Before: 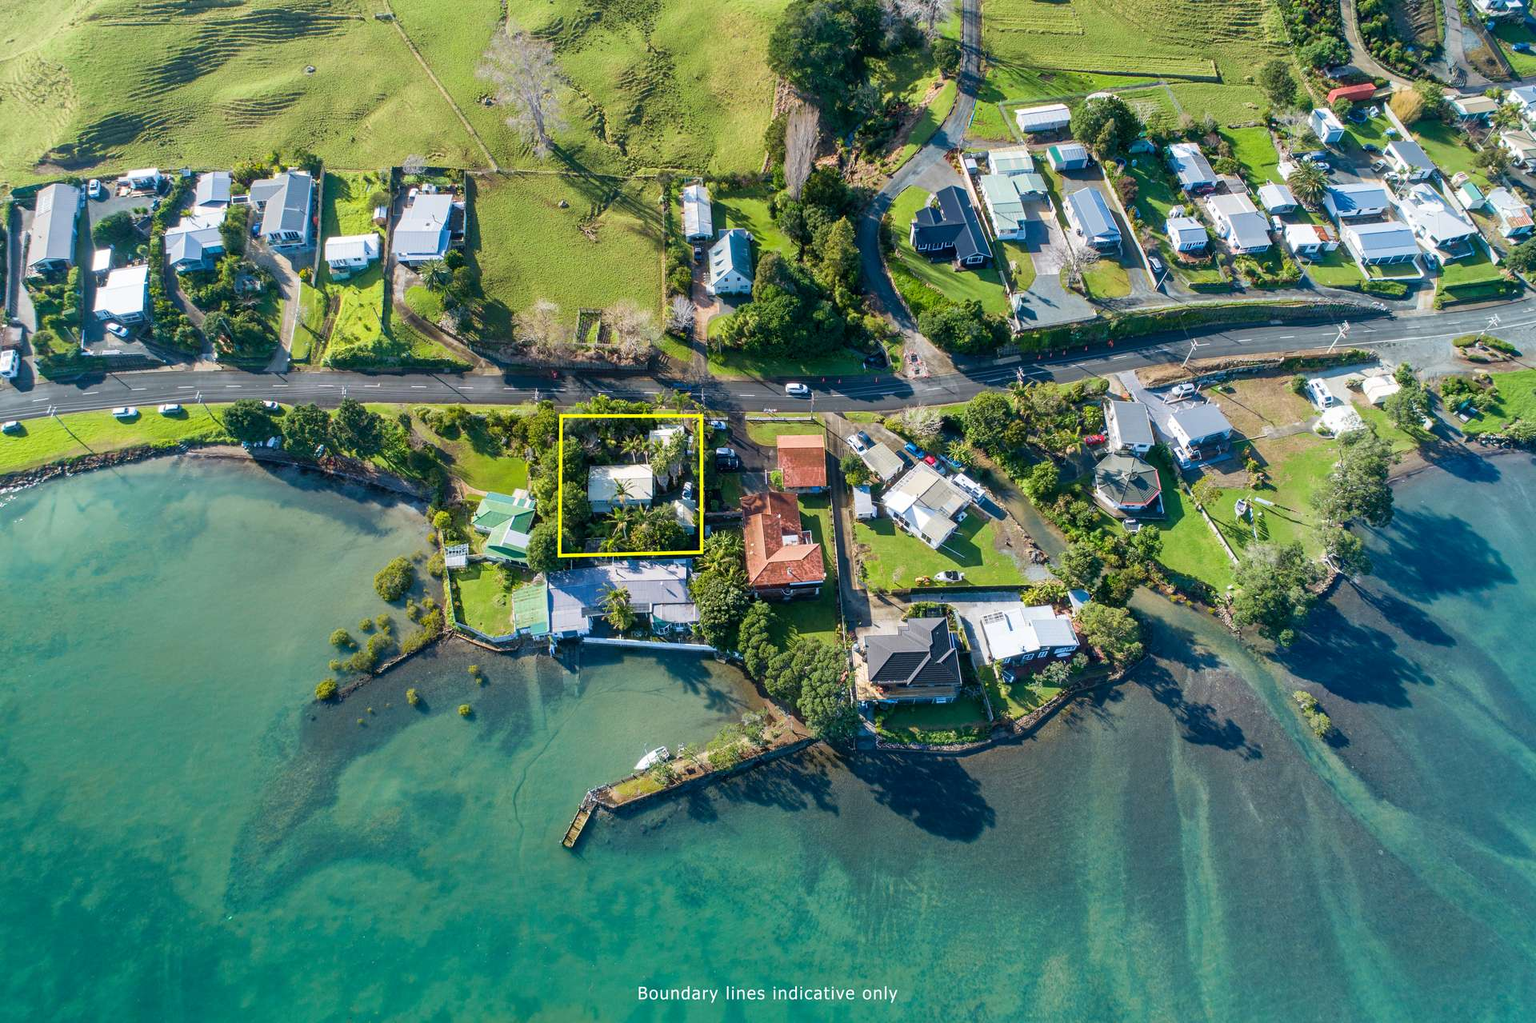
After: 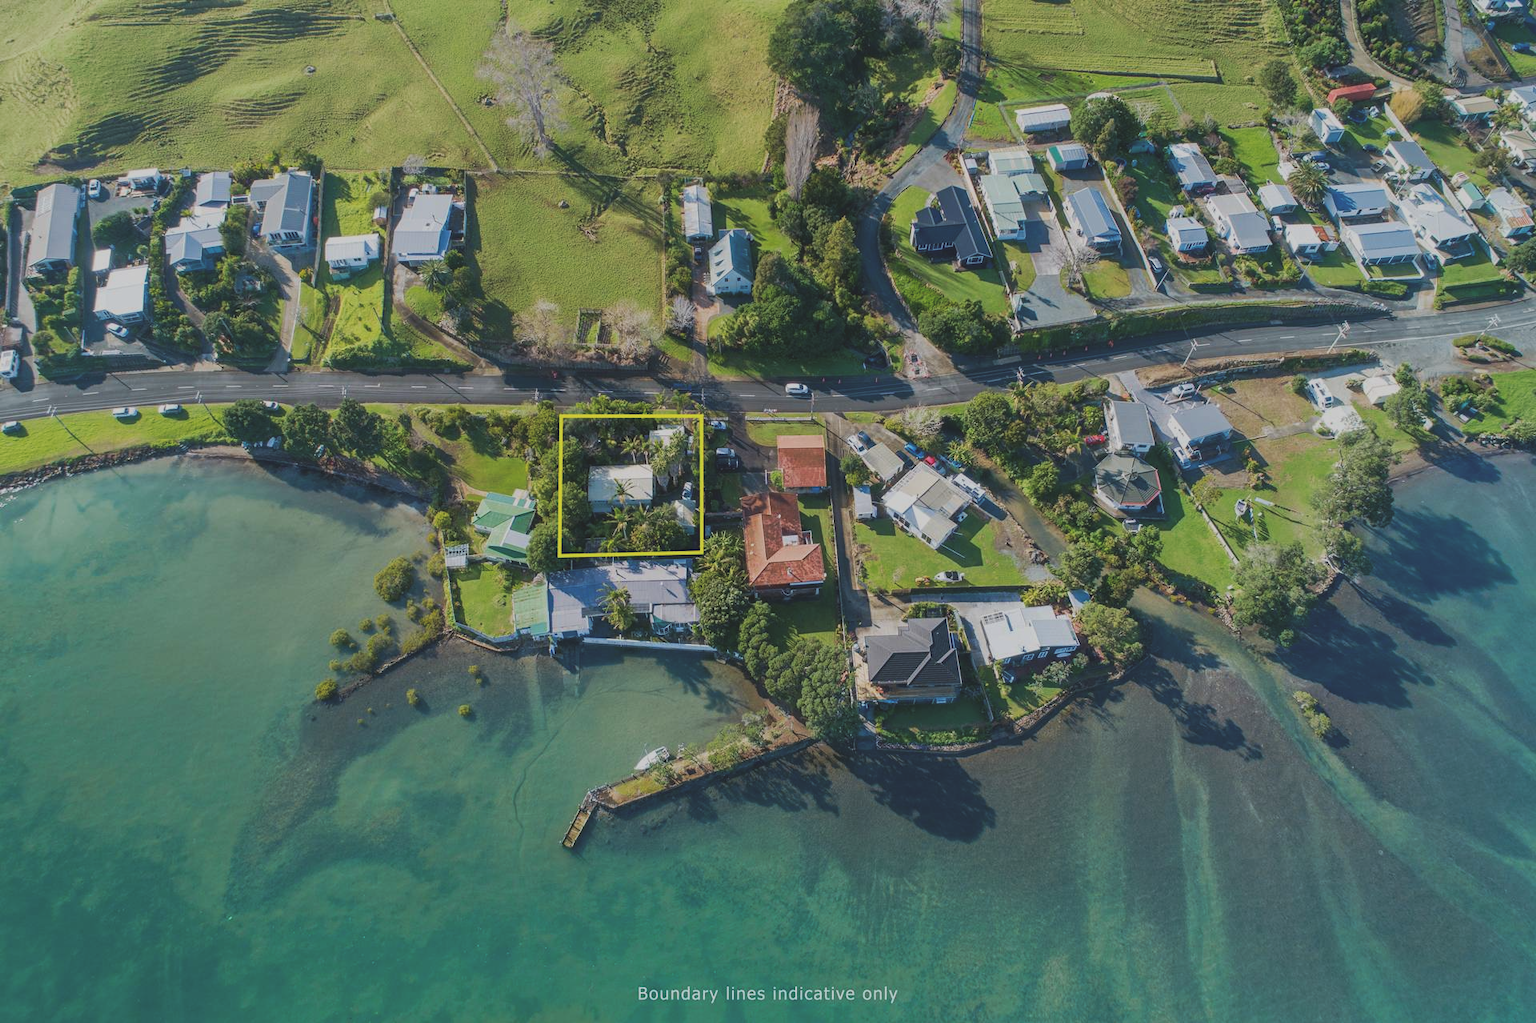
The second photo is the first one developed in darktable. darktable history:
exposure: black level correction 0, exposure -0.682 EV, compensate exposure bias true, compensate highlight preservation false
tone curve: curves: ch0 [(0, 0) (0.003, 0.125) (0.011, 0.139) (0.025, 0.155) (0.044, 0.174) (0.069, 0.192) (0.1, 0.211) (0.136, 0.234) (0.177, 0.262) (0.224, 0.296) (0.277, 0.337) (0.335, 0.385) (0.399, 0.436) (0.468, 0.5) (0.543, 0.573) (0.623, 0.644) (0.709, 0.713) (0.801, 0.791) (0.898, 0.881) (1, 1)], preserve colors none
